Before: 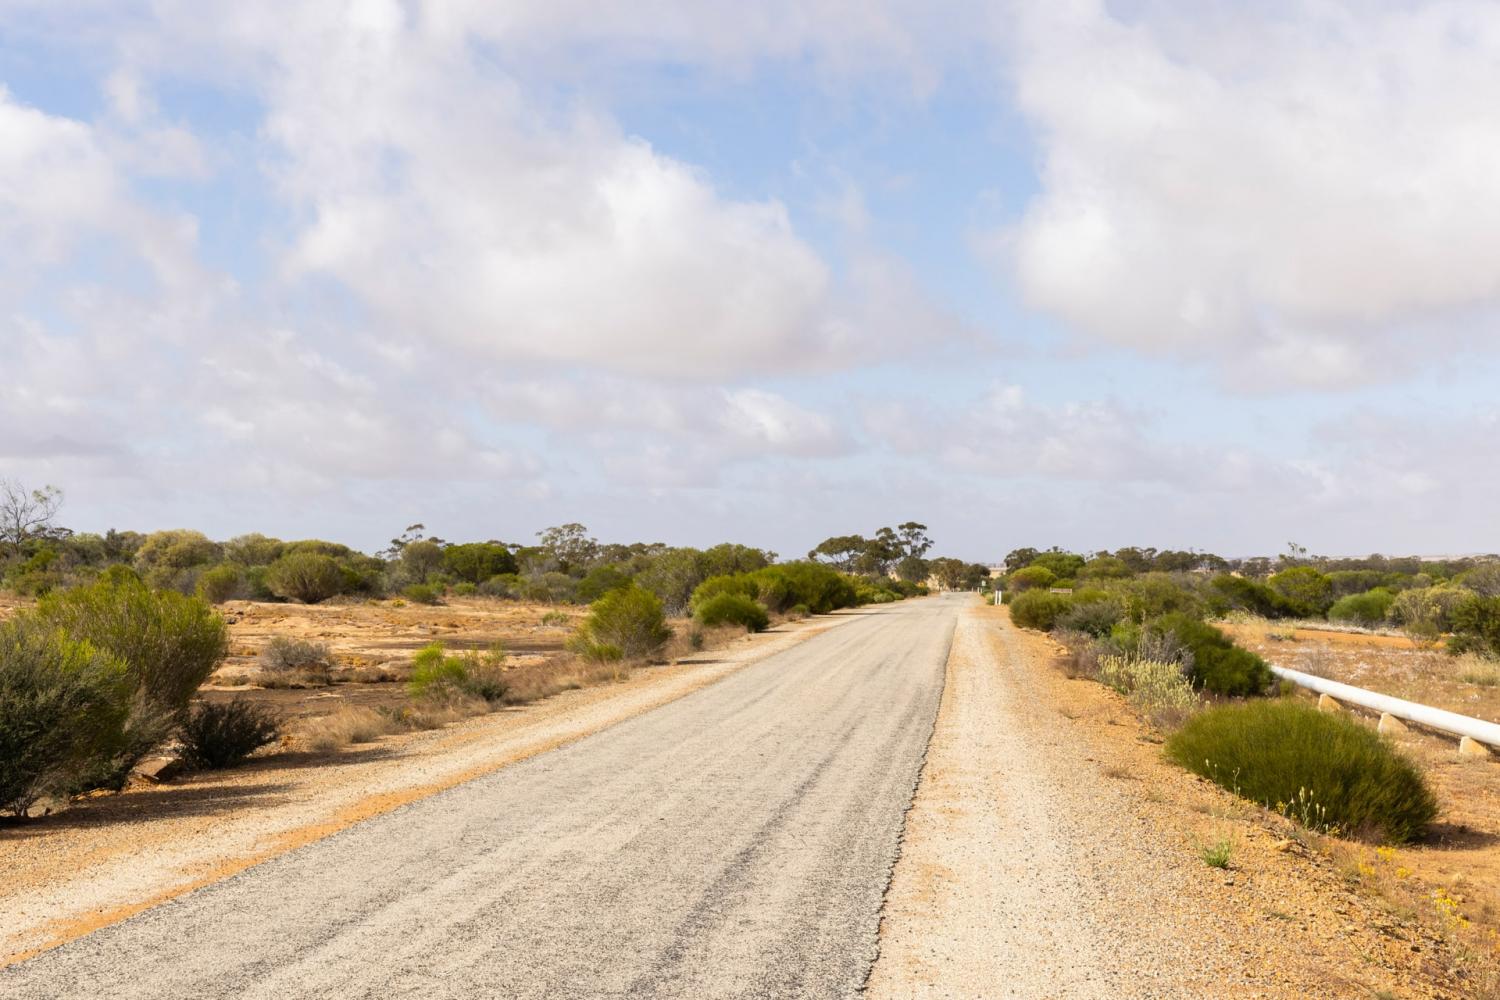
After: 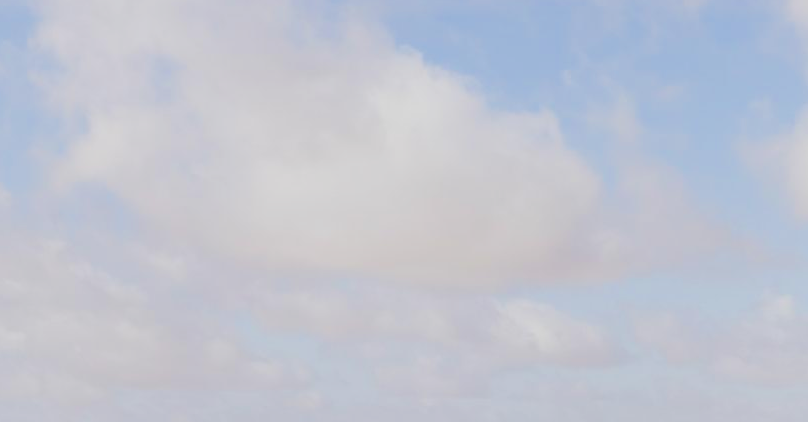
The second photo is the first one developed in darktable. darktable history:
crop: left 15.306%, top 9.065%, right 30.789%, bottom 48.638%
exposure: exposure 0.2 EV, compensate highlight preservation false
filmic rgb: black relative exposure -7.65 EV, white relative exposure 4.56 EV, hardness 3.61, color science v6 (2022)
